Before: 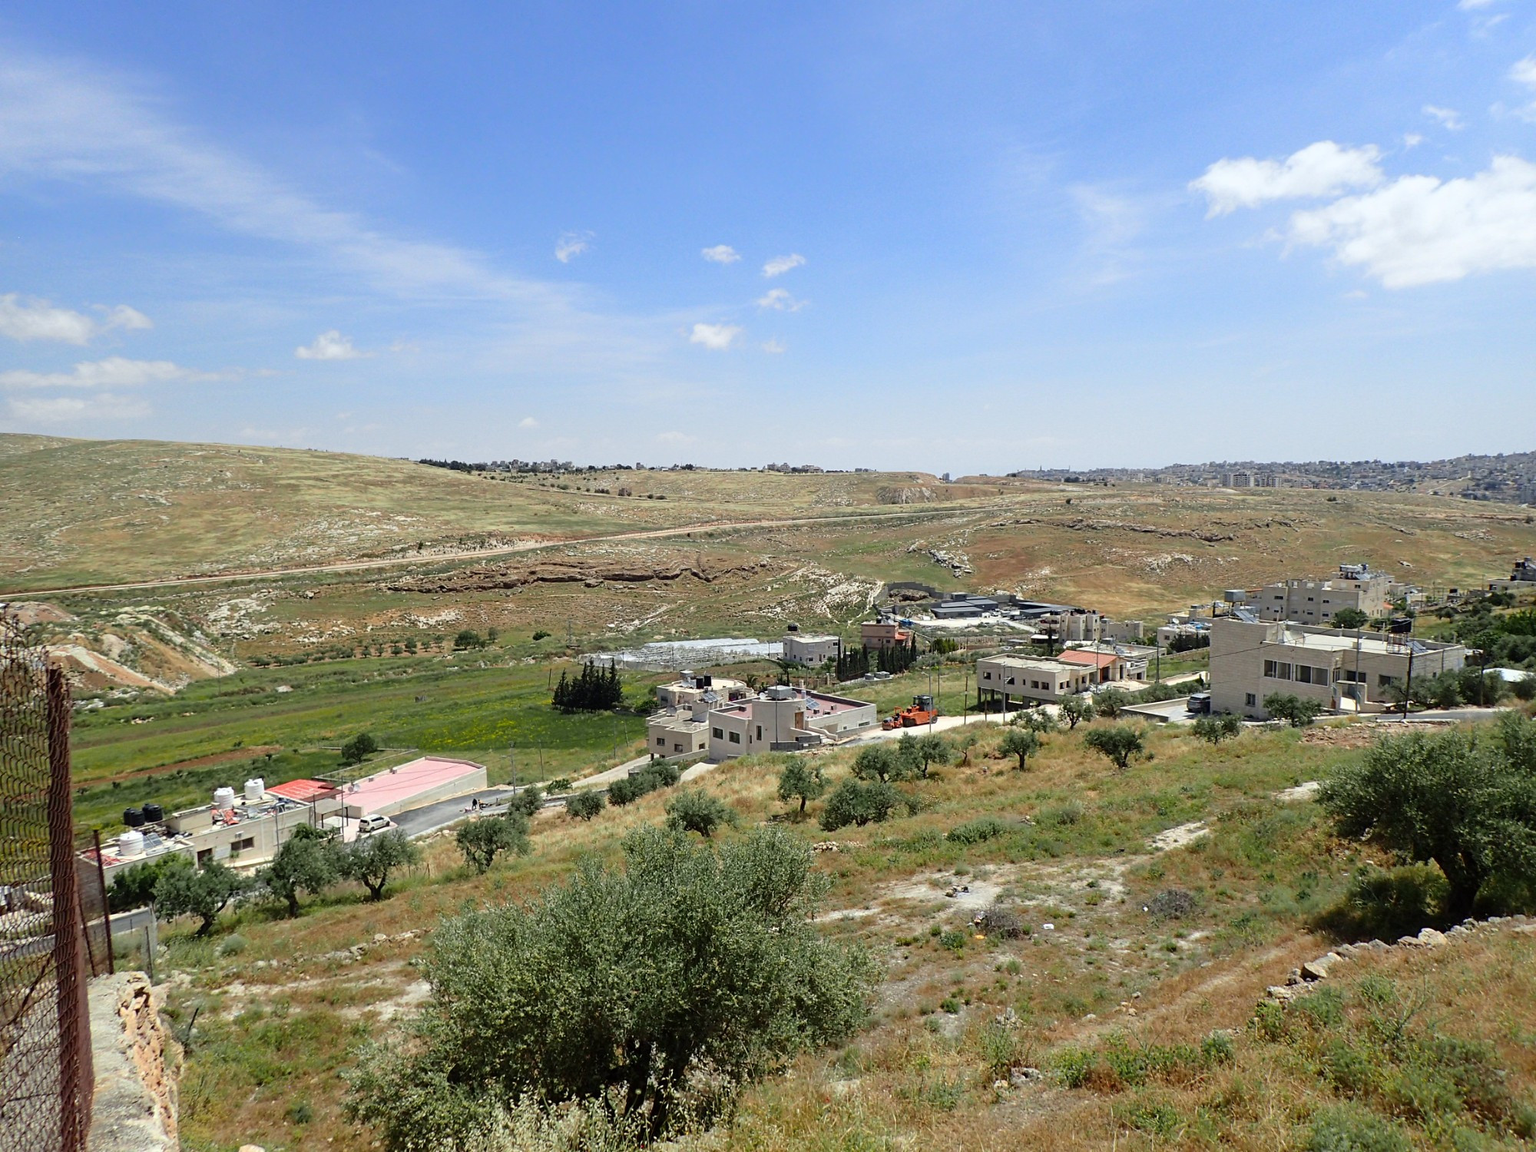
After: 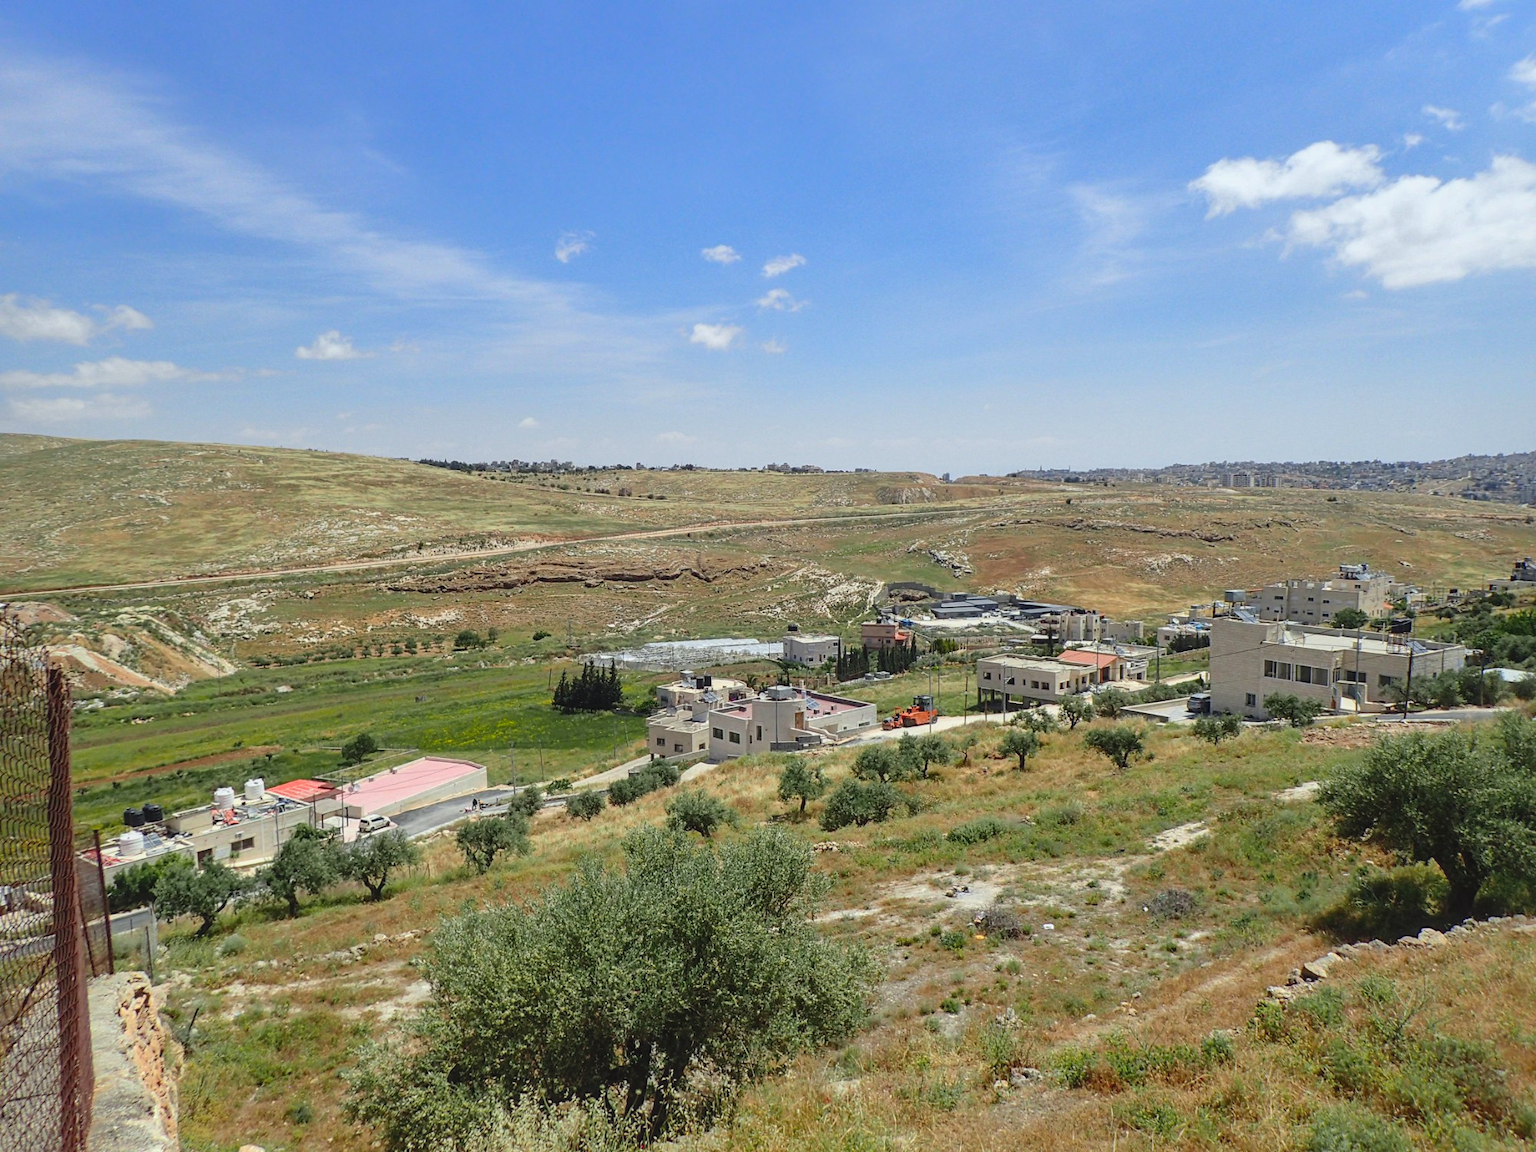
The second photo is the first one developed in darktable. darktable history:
contrast brightness saturation: contrast -0.099, brightness 0.044, saturation 0.08
local contrast: on, module defaults
color correction: highlights a* -0.298, highlights b* -0.065
shadows and highlights: on, module defaults
